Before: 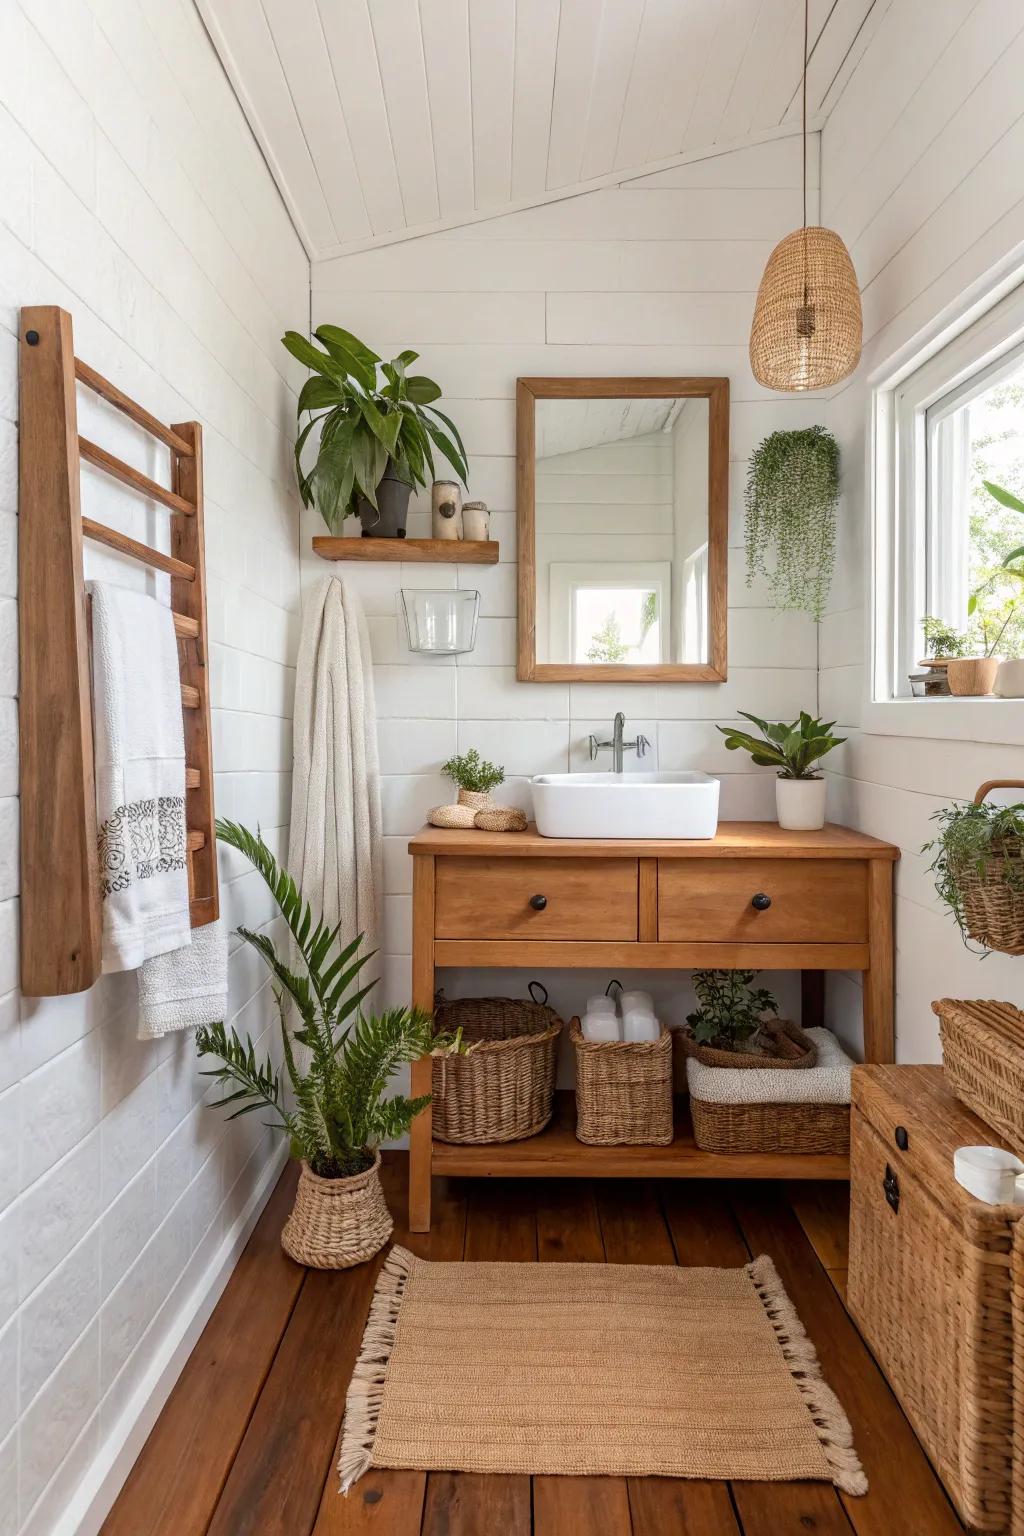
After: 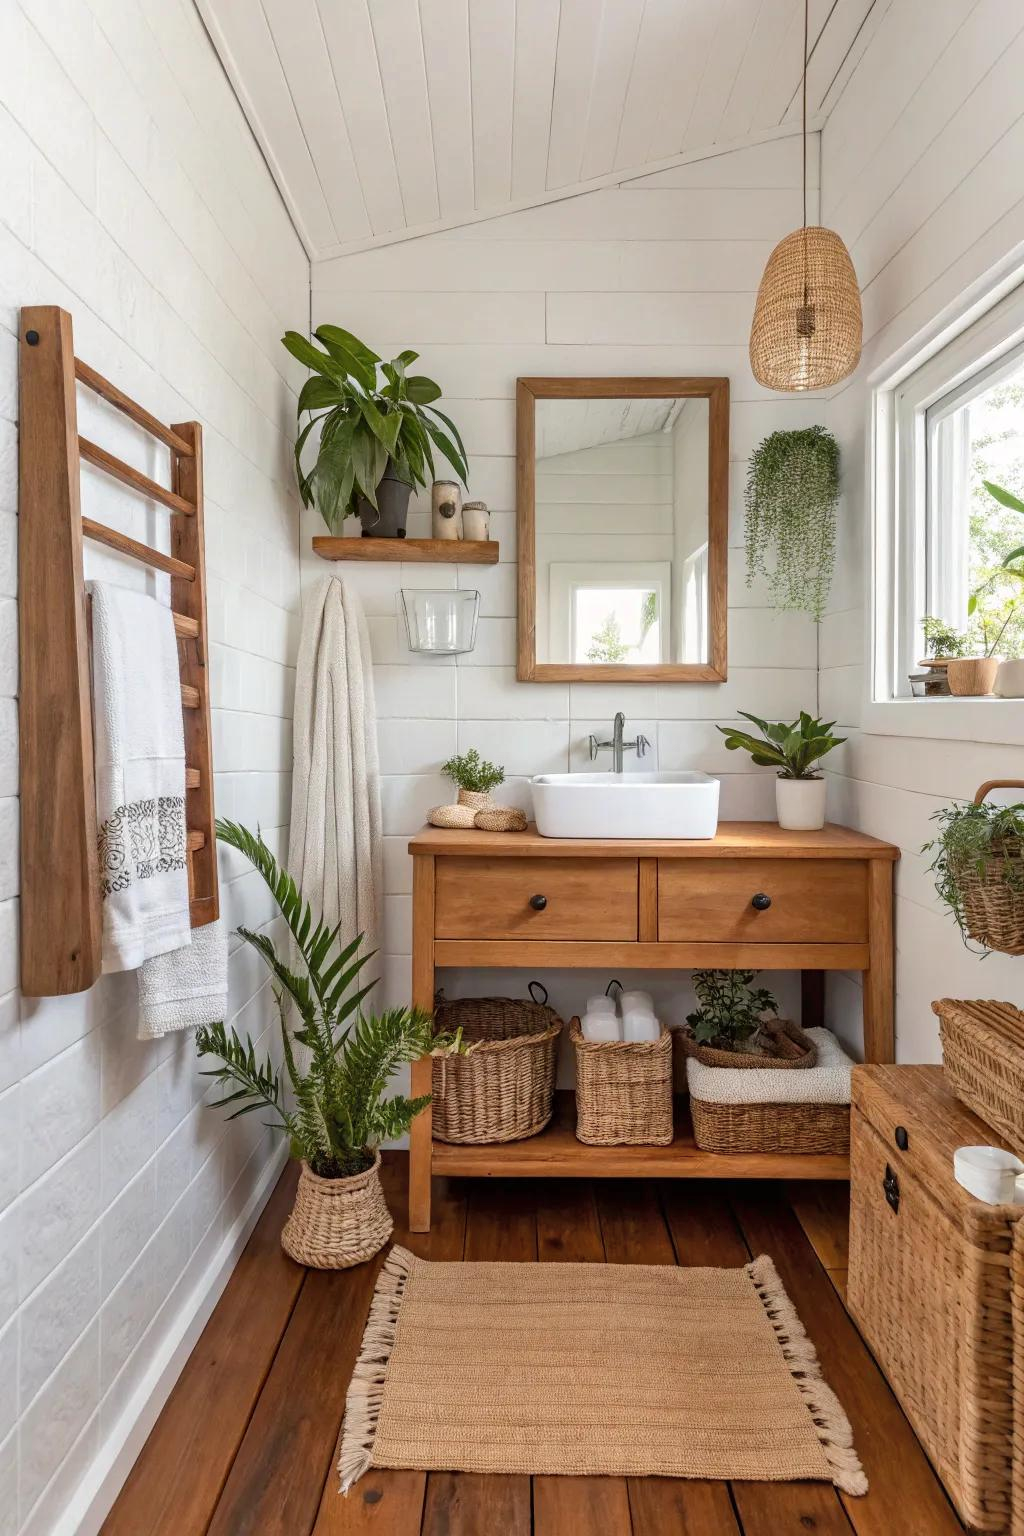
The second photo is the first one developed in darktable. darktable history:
shadows and highlights: shadows 76.13, highlights -23.85, soften with gaussian
